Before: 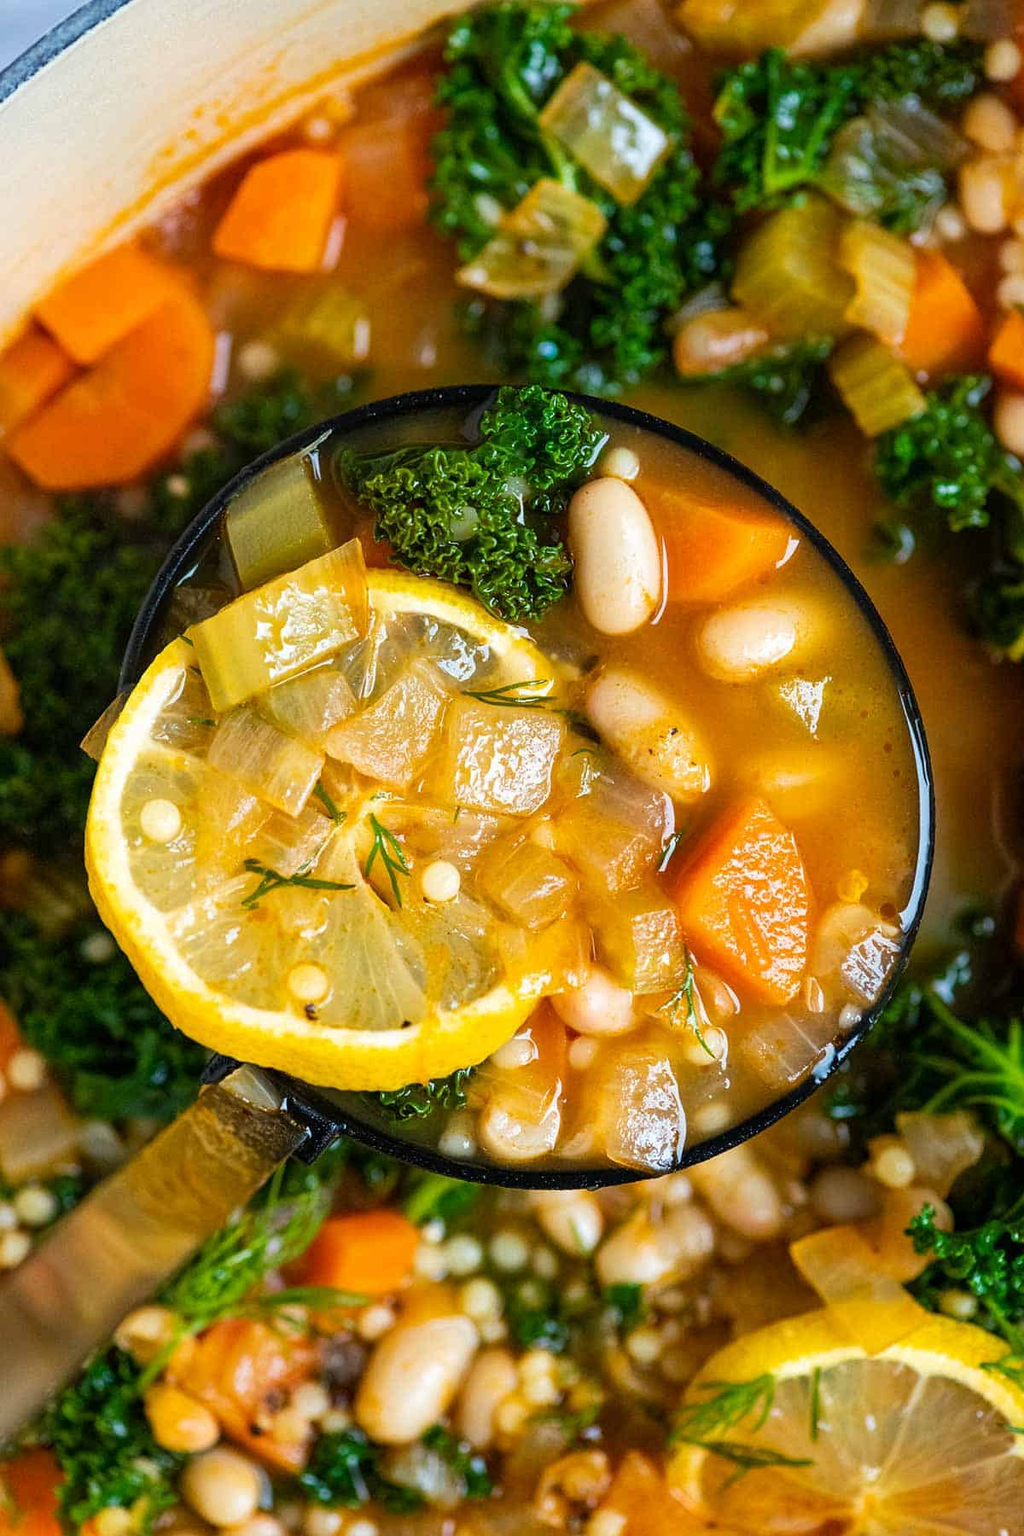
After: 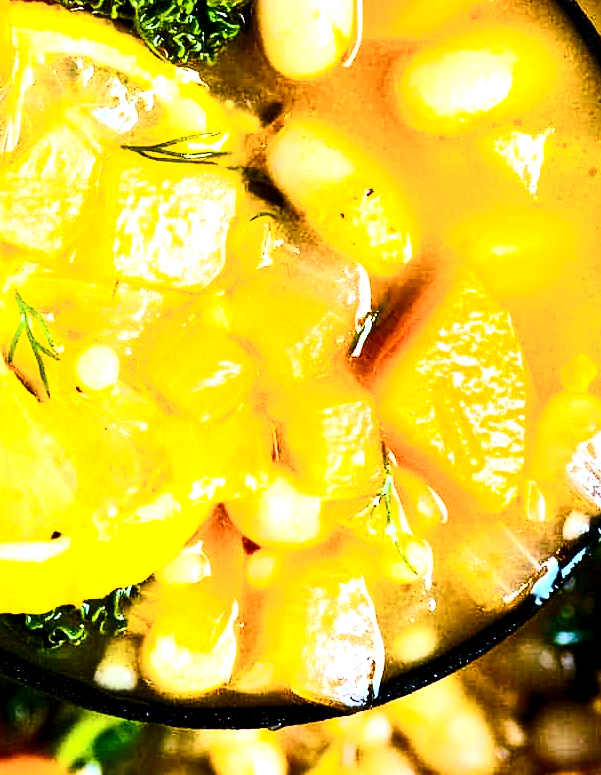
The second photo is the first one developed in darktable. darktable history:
color balance rgb: linear chroma grading › global chroma 14.684%, perceptual saturation grading › global saturation 0.999%, perceptual saturation grading › mid-tones 11.285%, perceptual brilliance grading › global brilliance 11.874%, global vibrance 26.455%, contrast 6.79%
exposure: exposure 0.49 EV, compensate highlight preservation false
crop: left 35.053%, top 36.967%, right 14.844%, bottom 19.934%
levels: levels [0.016, 0.5, 0.996]
color correction: highlights a* -0.324, highlights b* -0.086
tone curve: curves: ch0 [(0, 0) (0.003, 0.003) (0.011, 0.011) (0.025, 0.025) (0.044, 0.044) (0.069, 0.068) (0.1, 0.099) (0.136, 0.134) (0.177, 0.175) (0.224, 0.222) (0.277, 0.274) (0.335, 0.331) (0.399, 0.395) (0.468, 0.463) (0.543, 0.554) (0.623, 0.632) (0.709, 0.716) (0.801, 0.805) (0.898, 0.9) (1, 1)], preserve colors none
contrast brightness saturation: contrast 0.509, saturation -0.092
